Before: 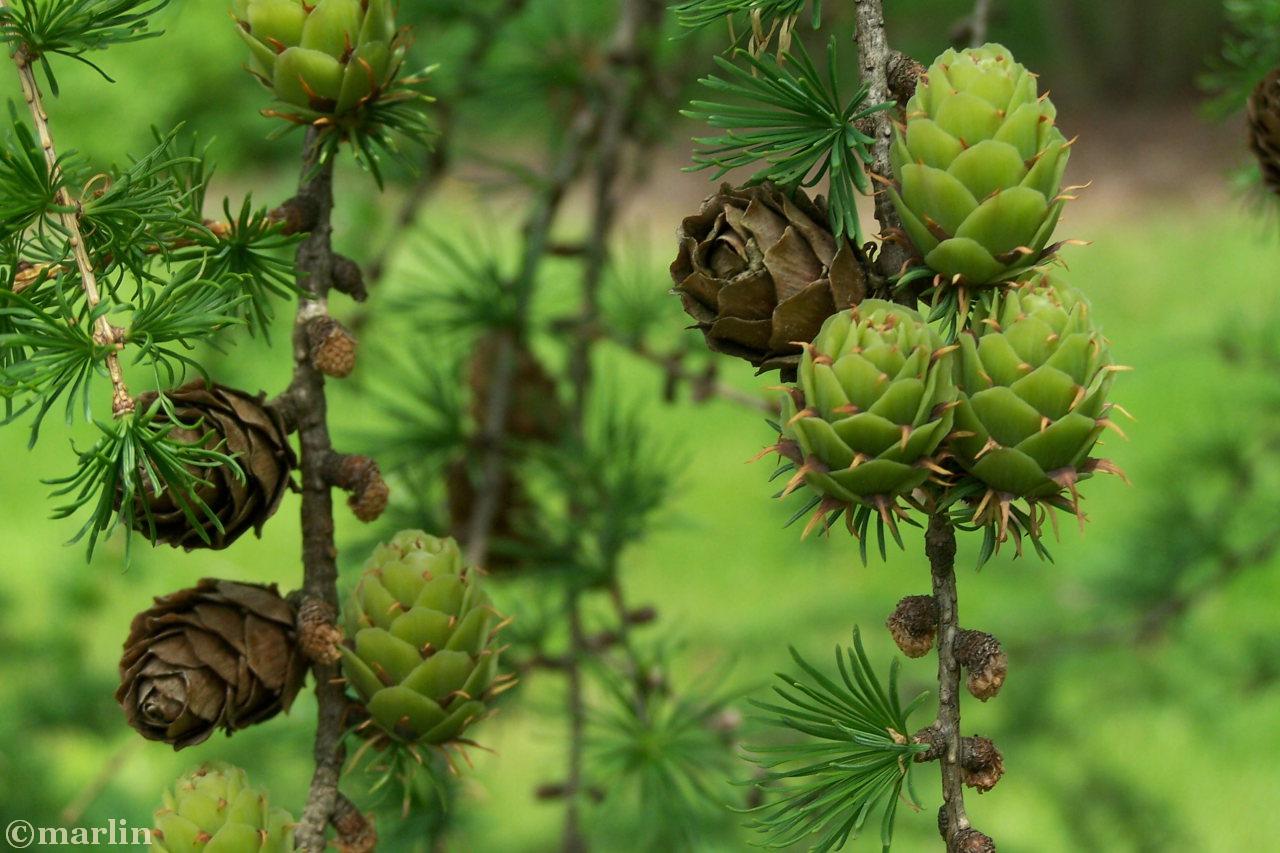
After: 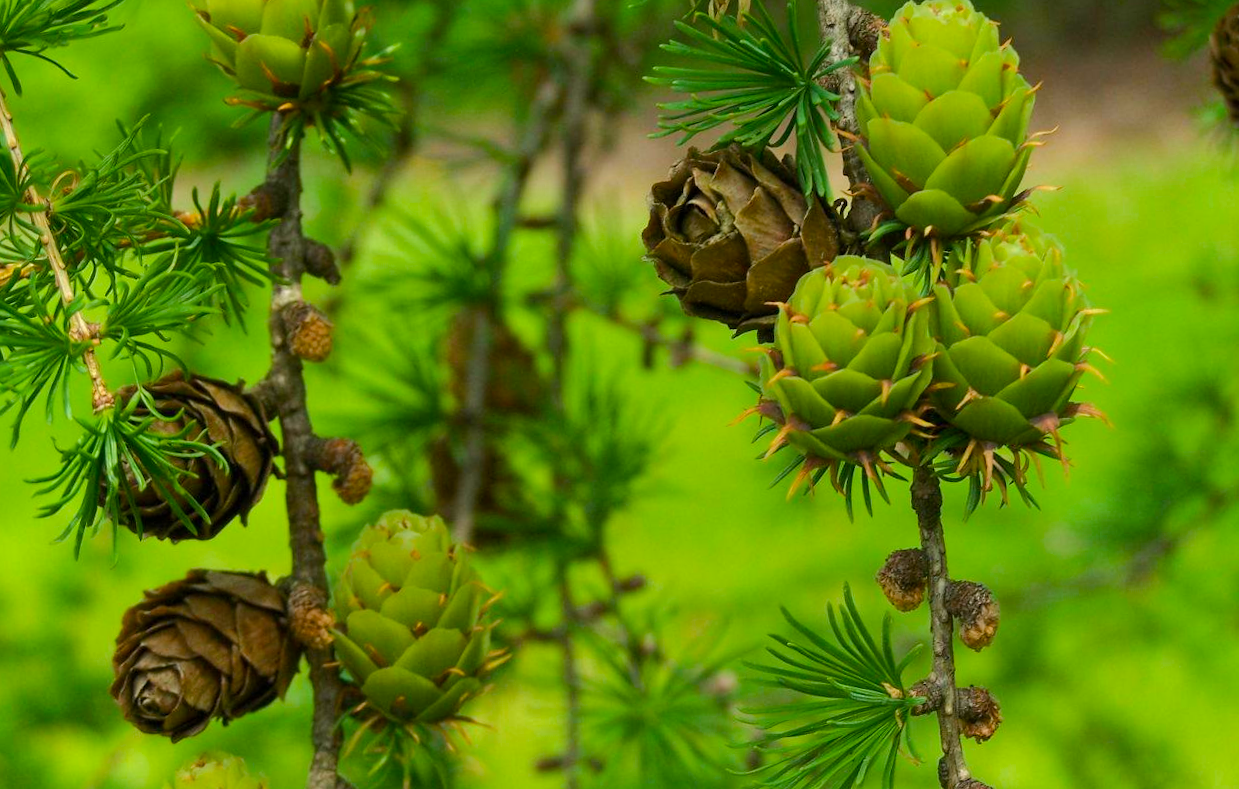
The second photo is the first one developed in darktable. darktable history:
rotate and perspective: rotation -3°, crop left 0.031, crop right 0.968, crop top 0.07, crop bottom 0.93
color balance rgb: perceptual saturation grading › global saturation 25%, perceptual brilliance grading › mid-tones 10%, perceptual brilliance grading › shadows 15%, global vibrance 20%
